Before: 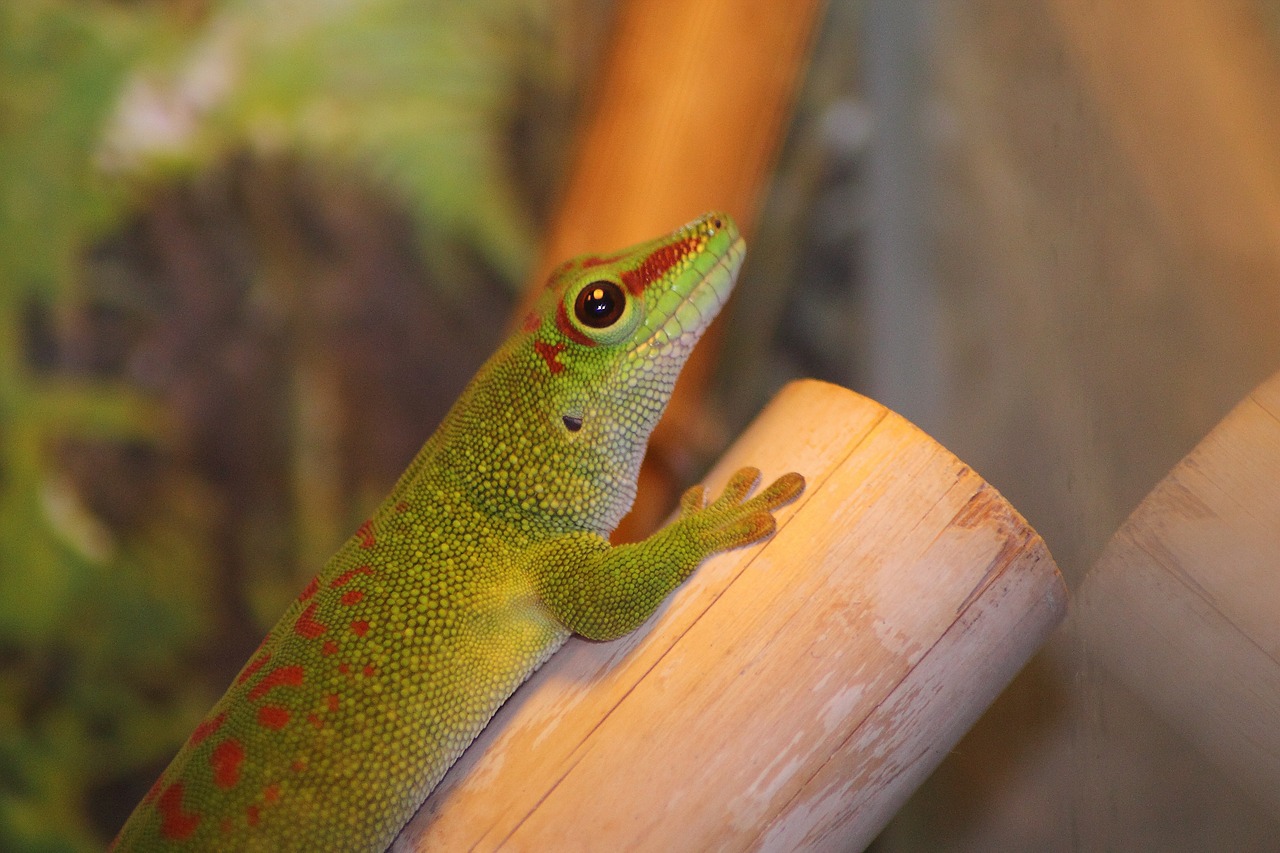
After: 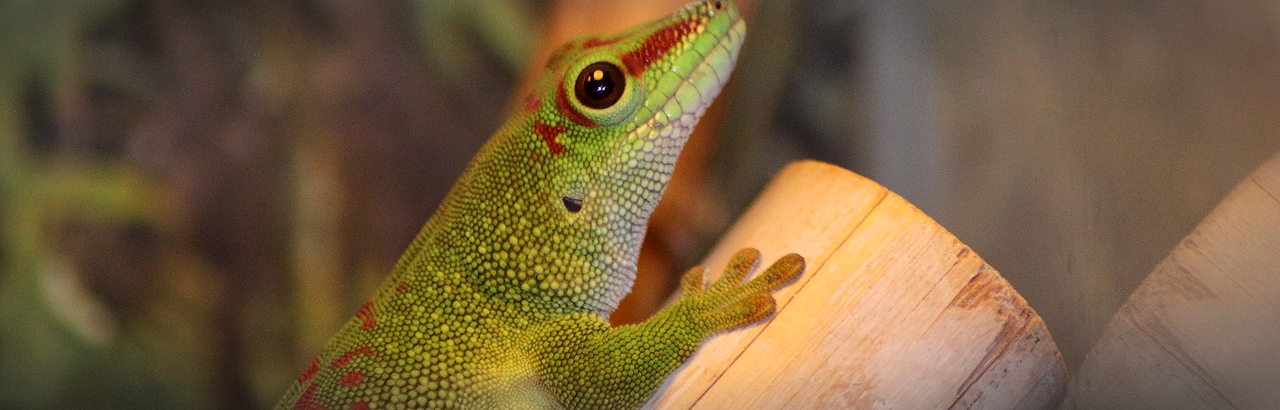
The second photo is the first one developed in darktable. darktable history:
local contrast: highlights 24%, shadows 74%, midtone range 0.746
crop and rotate: top 25.817%, bottom 26.039%
vignetting: automatic ratio true
